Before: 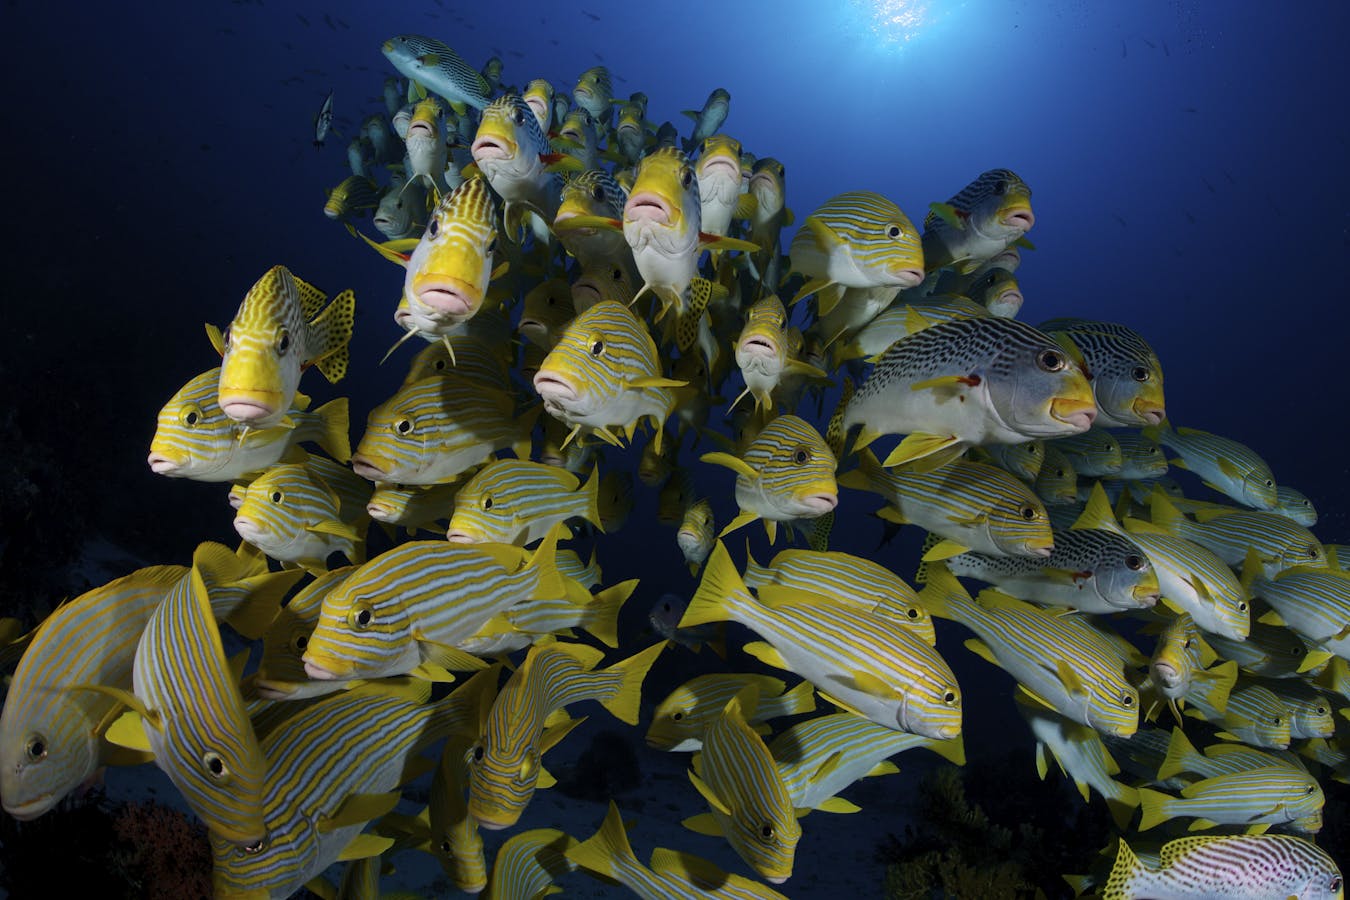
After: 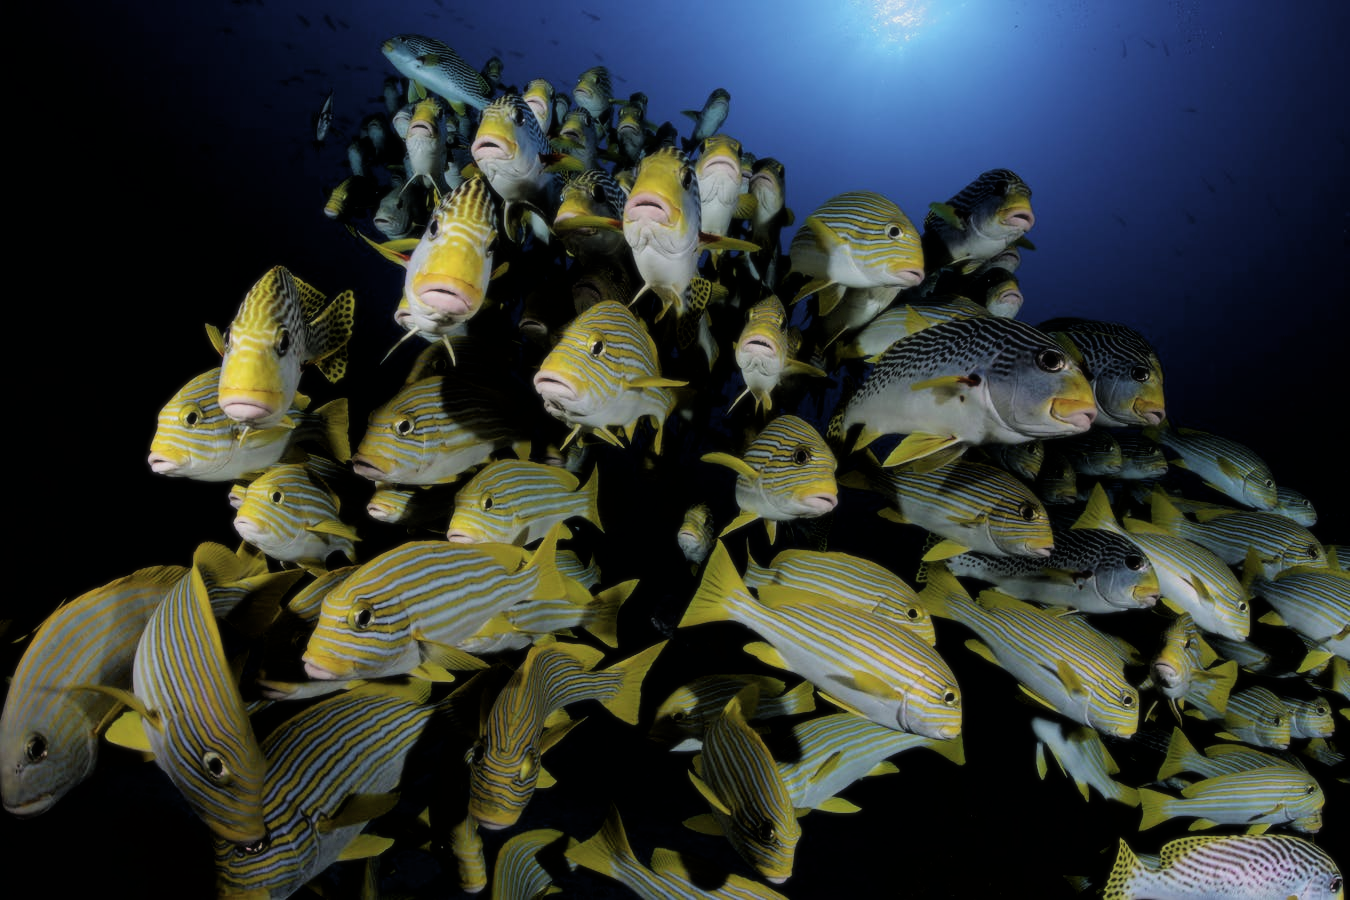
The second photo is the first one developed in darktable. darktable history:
filmic rgb: black relative exposure -3.92 EV, white relative exposure 3.14 EV, hardness 2.87
soften: size 10%, saturation 50%, brightness 0.2 EV, mix 10%
